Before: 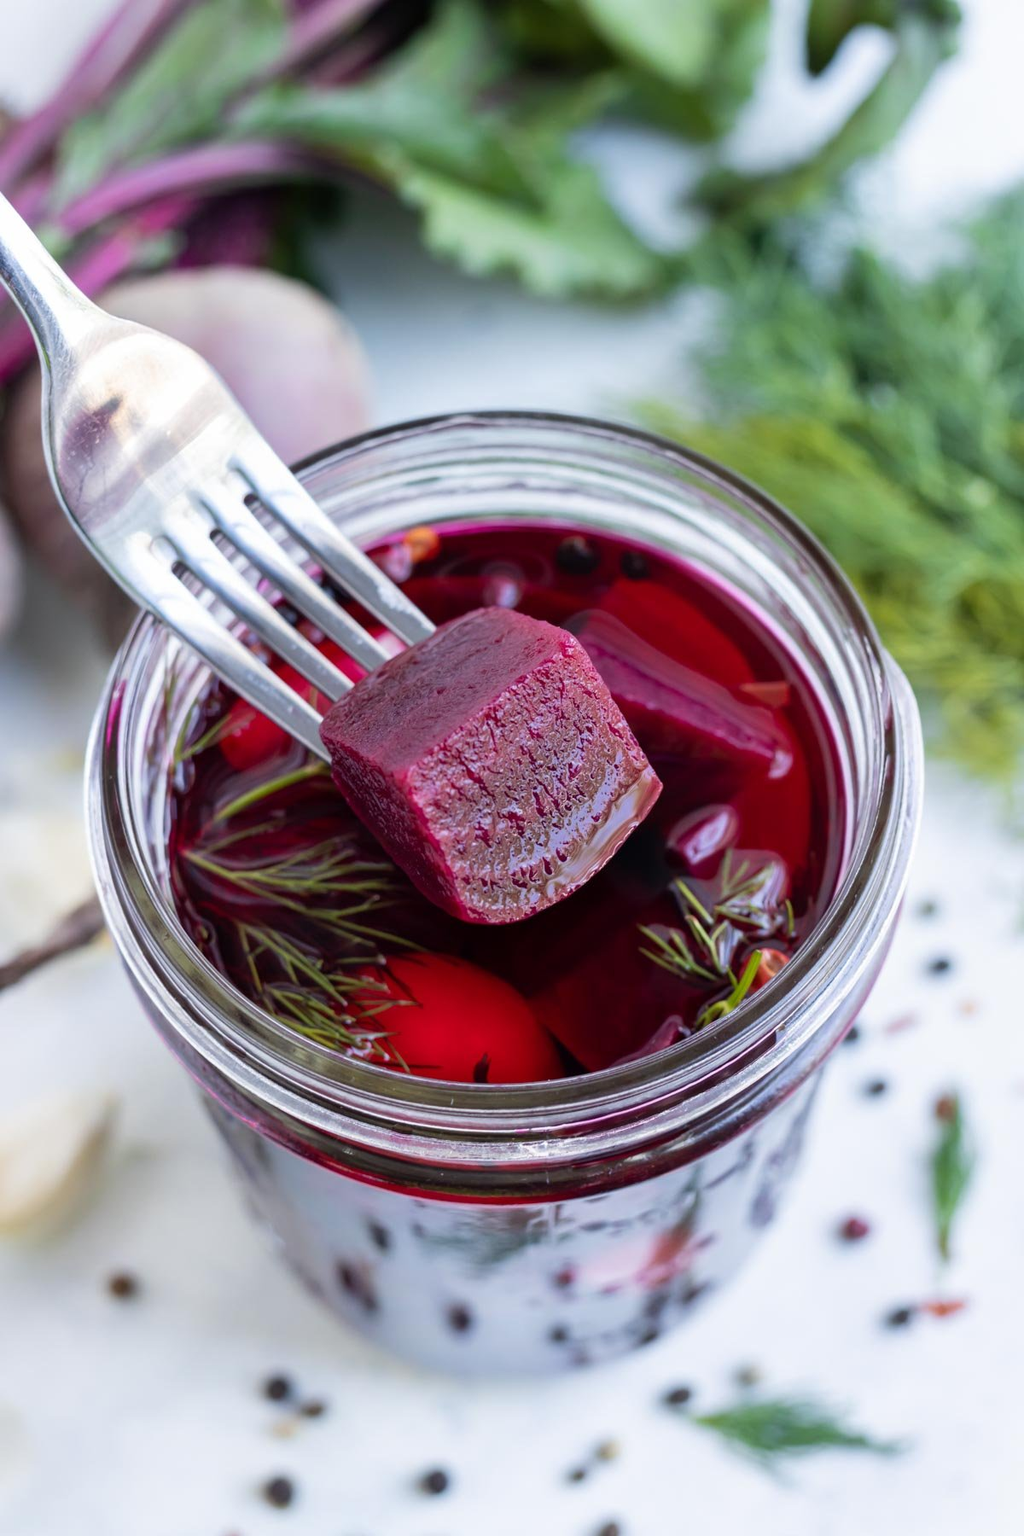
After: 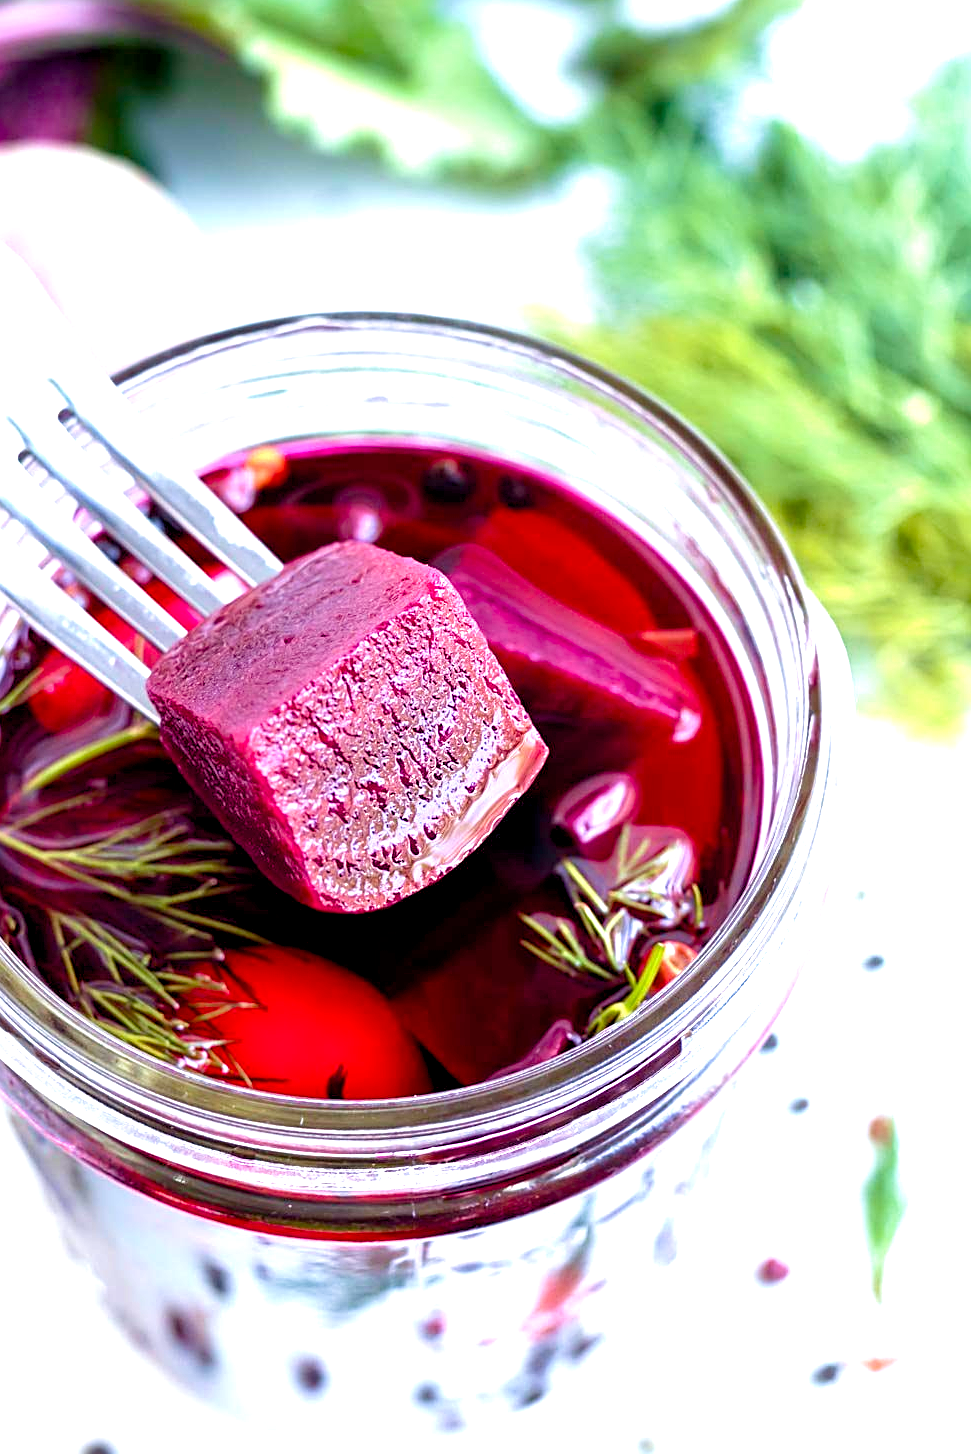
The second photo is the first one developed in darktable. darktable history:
sharpen: on, module defaults
crop: left 19.054%, top 9.453%, right 0%, bottom 9.729%
color correction: highlights b* -0.002, saturation 0.992
exposure: black level correction 0.001, exposure 1.399 EV, compensate exposure bias true, compensate highlight preservation false
tone equalizer: edges refinement/feathering 500, mask exposure compensation -1.57 EV, preserve details no
color balance rgb: global offset › luminance -0.482%, perceptual saturation grading › global saturation 20%, perceptual saturation grading › highlights -25.638%, perceptual saturation grading › shadows 25.265%, global vibrance 20%
velvia: on, module defaults
